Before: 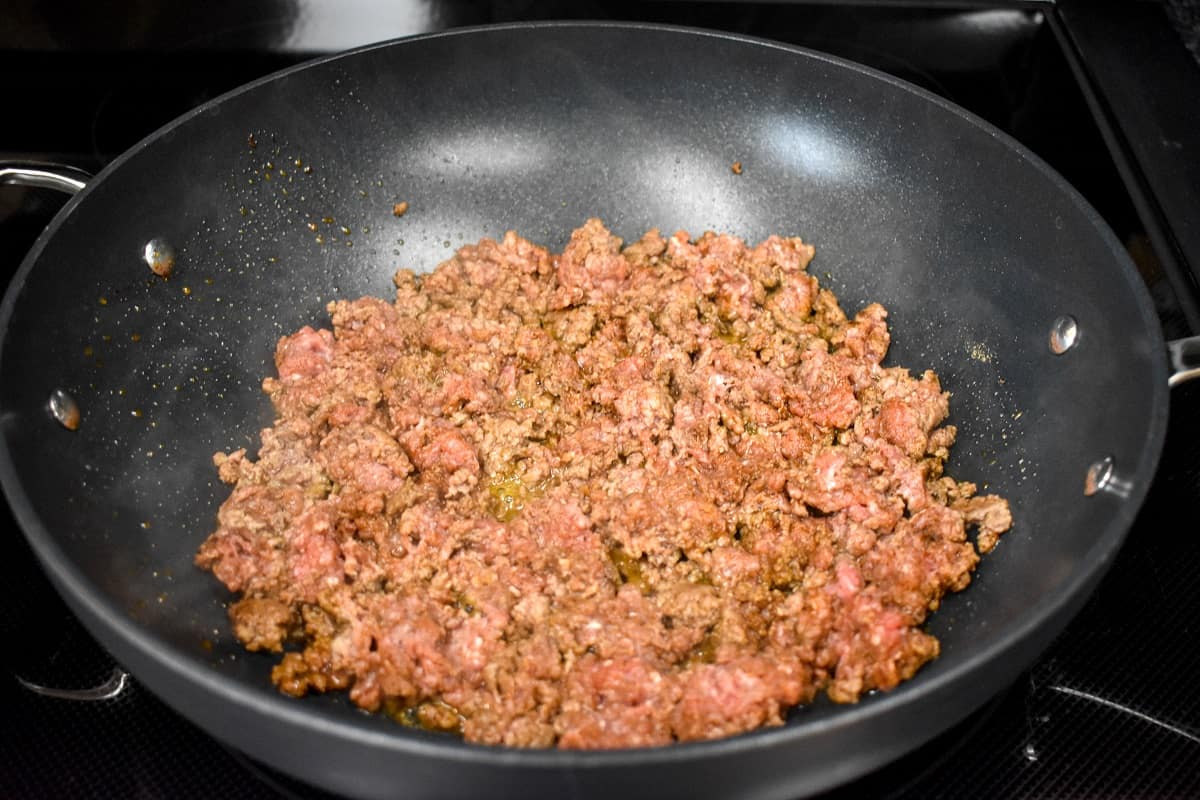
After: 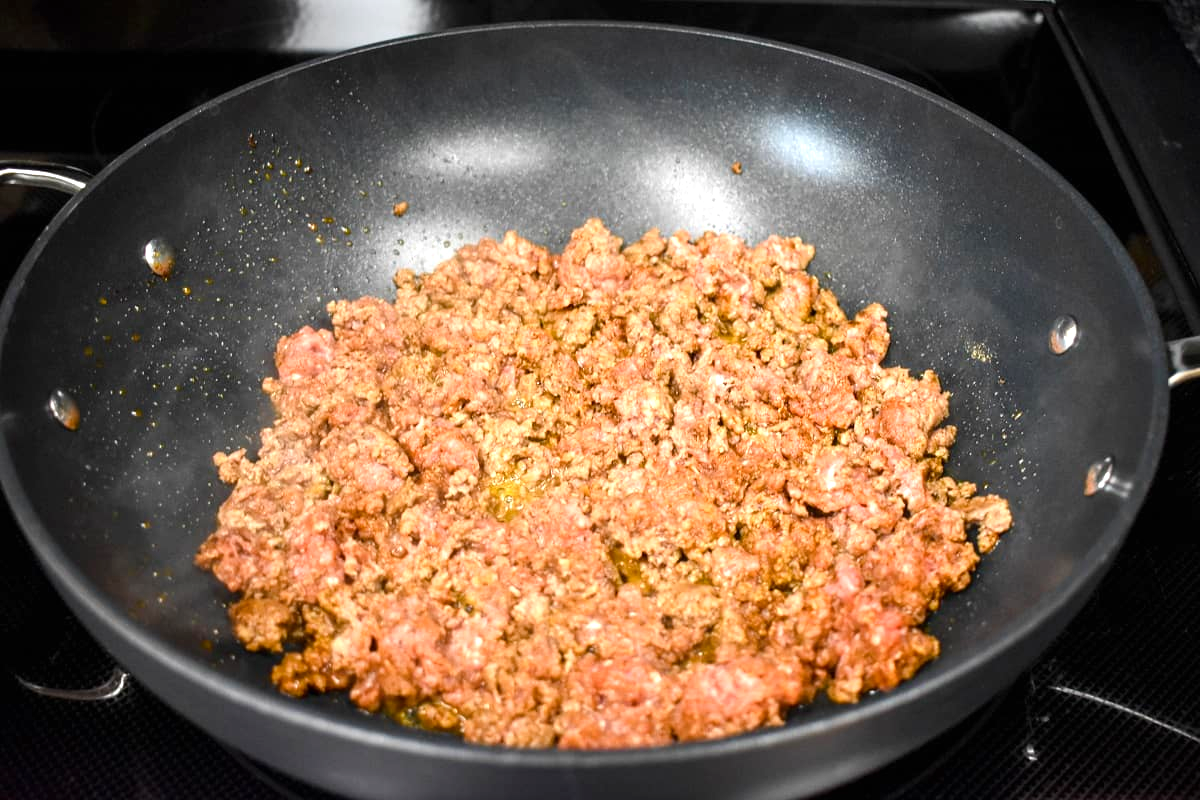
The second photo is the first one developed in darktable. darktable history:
color balance rgb: shadows lift › luminance -9.992%, linear chroma grading › global chroma 9.632%, perceptual saturation grading › global saturation -1.502%, perceptual saturation grading › highlights -7.587%, perceptual saturation grading › mid-tones 7.629%, perceptual saturation grading › shadows 4.991%, global vibrance 20%
color zones: curves: ch0 [(0.018, 0.548) (0.224, 0.64) (0.425, 0.447) (0.675, 0.575) (0.732, 0.579)]; ch1 [(0.066, 0.487) (0.25, 0.5) (0.404, 0.43) (0.75, 0.421) (0.956, 0.421)]; ch2 [(0.044, 0.561) (0.215, 0.465) (0.399, 0.544) (0.465, 0.548) (0.614, 0.447) (0.724, 0.43) (0.882, 0.623) (0.956, 0.632)], mix -92.18%
exposure: black level correction 0, exposure 0.499 EV, compensate highlight preservation false
